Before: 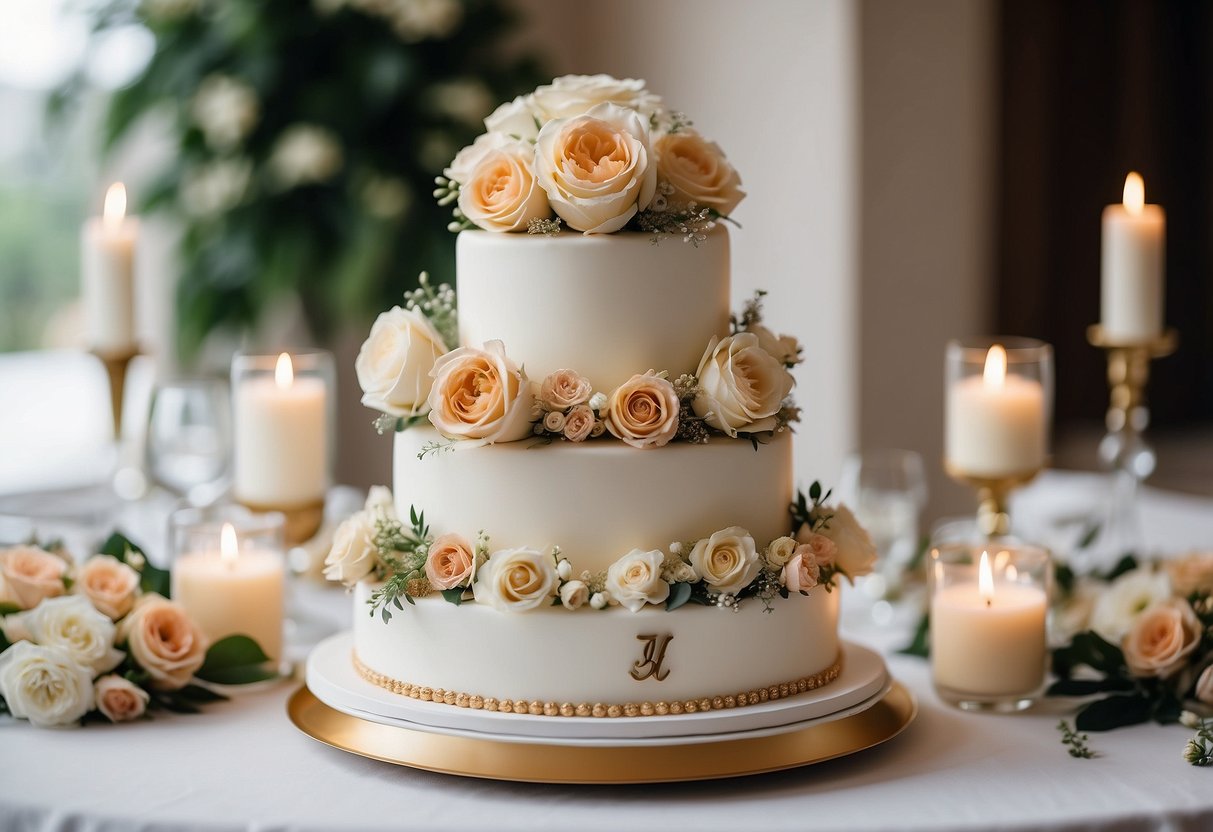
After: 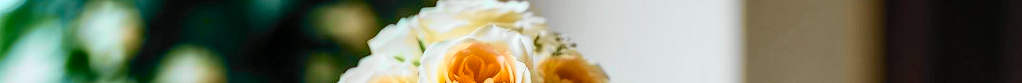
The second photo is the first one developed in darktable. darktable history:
crop and rotate: left 9.644%, top 9.491%, right 6.021%, bottom 80.509%
local contrast: on, module defaults
color calibration: illuminant Planckian (black body), adaptation linear Bradford (ICC v4), x 0.364, y 0.367, temperature 4417.56 K, saturation algorithm version 1 (2020)
tone curve: curves: ch0 [(0, 0) (0.055, 0.057) (0.258, 0.307) (0.434, 0.543) (0.517, 0.657) (0.745, 0.874) (1, 1)]; ch1 [(0, 0) (0.346, 0.307) (0.418, 0.383) (0.46, 0.439) (0.482, 0.493) (0.502, 0.497) (0.517, 0.506) (0.55, 0.561) (0.588, 0.61) (0.646, 0.688) (1, 1)]; ch2 [(0, 0) (0.346, 0.34) (0.431, 0.45) (0.485, 0.499) (0.5, 0.503) (0.527, 0.508) (0.545, 0.562) (0.679, 0.706) (1, 1)], color space Lab, independent channels, preserve colors none
color balance rgb: linear chroma grading › global chroma 15%, perceptual saturation grading › global saturation 30%
